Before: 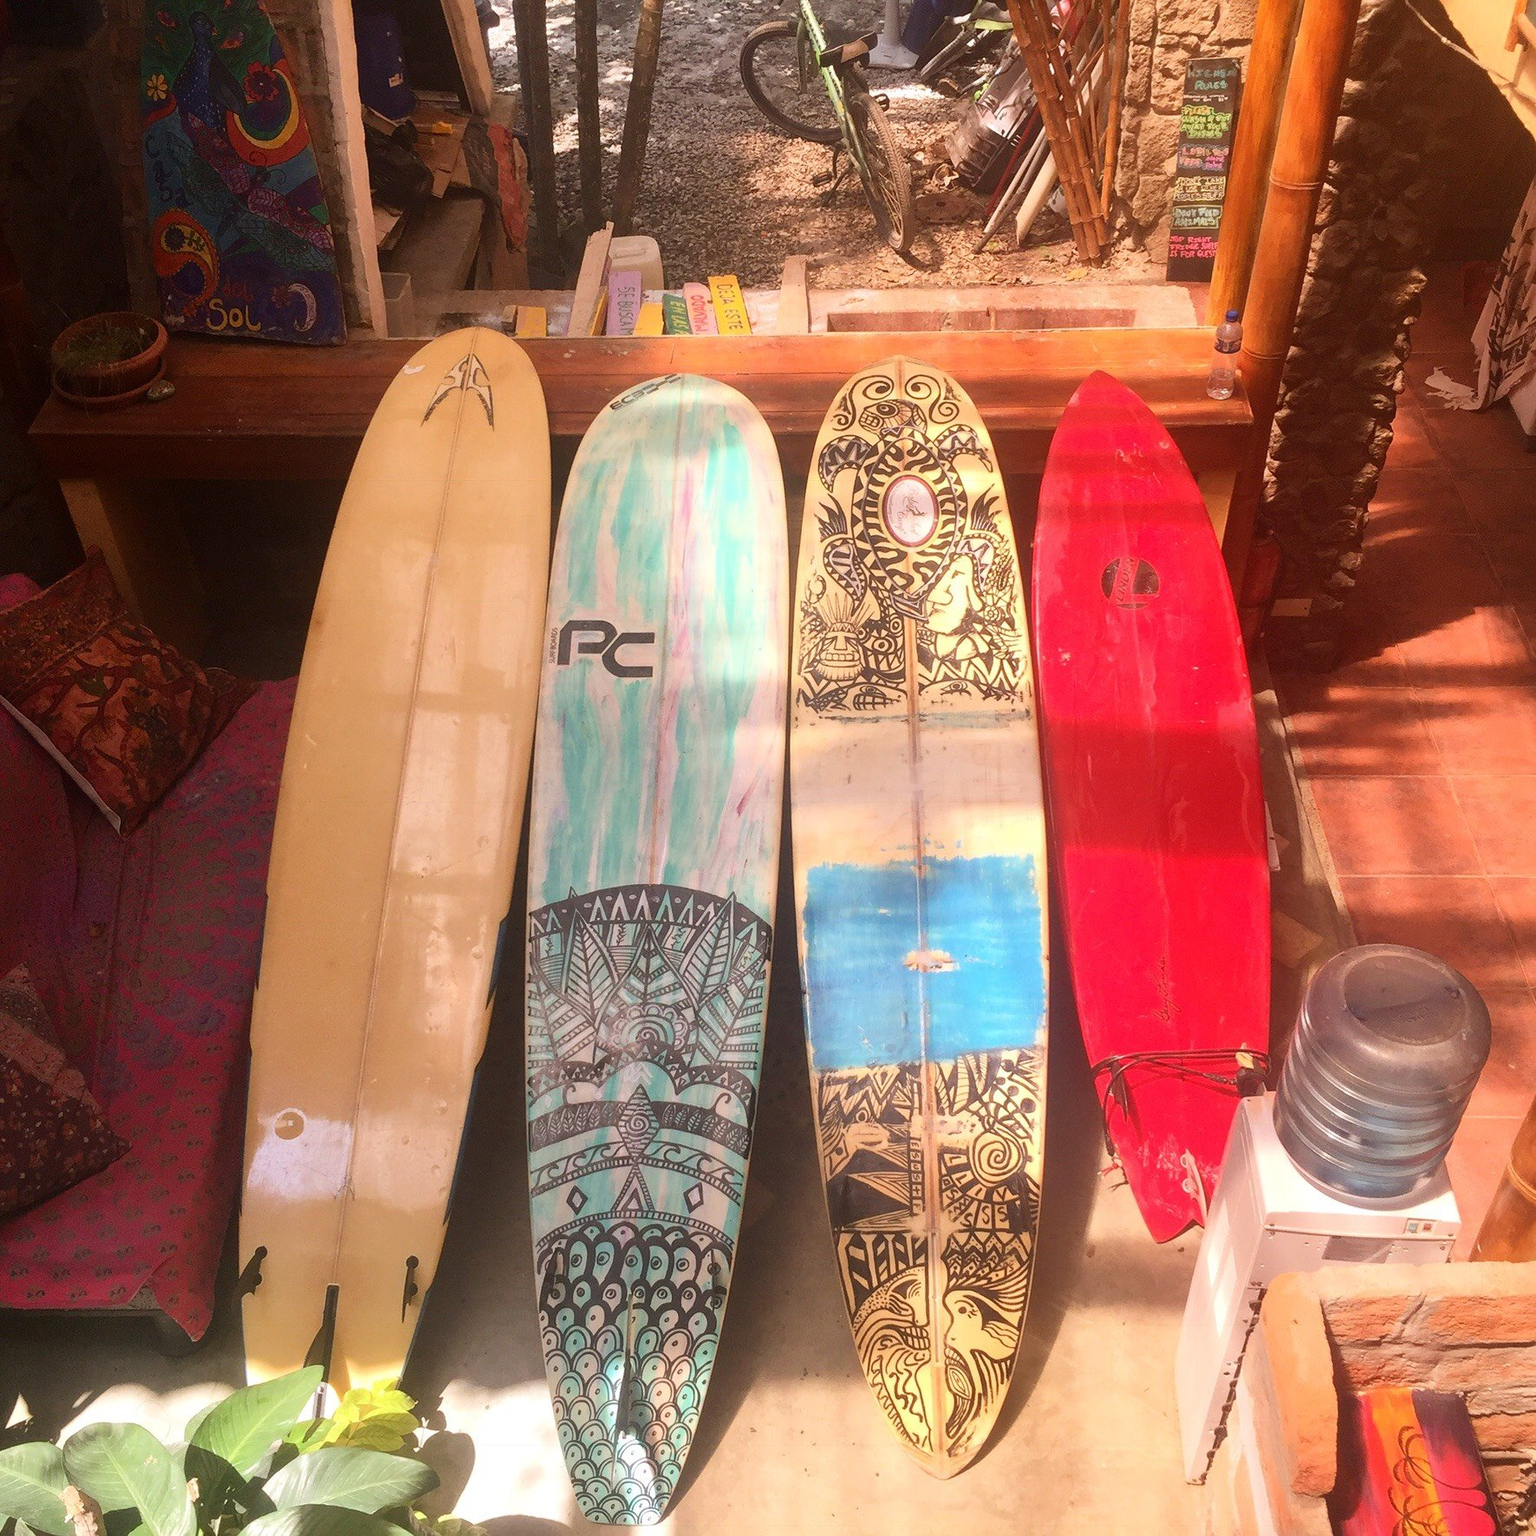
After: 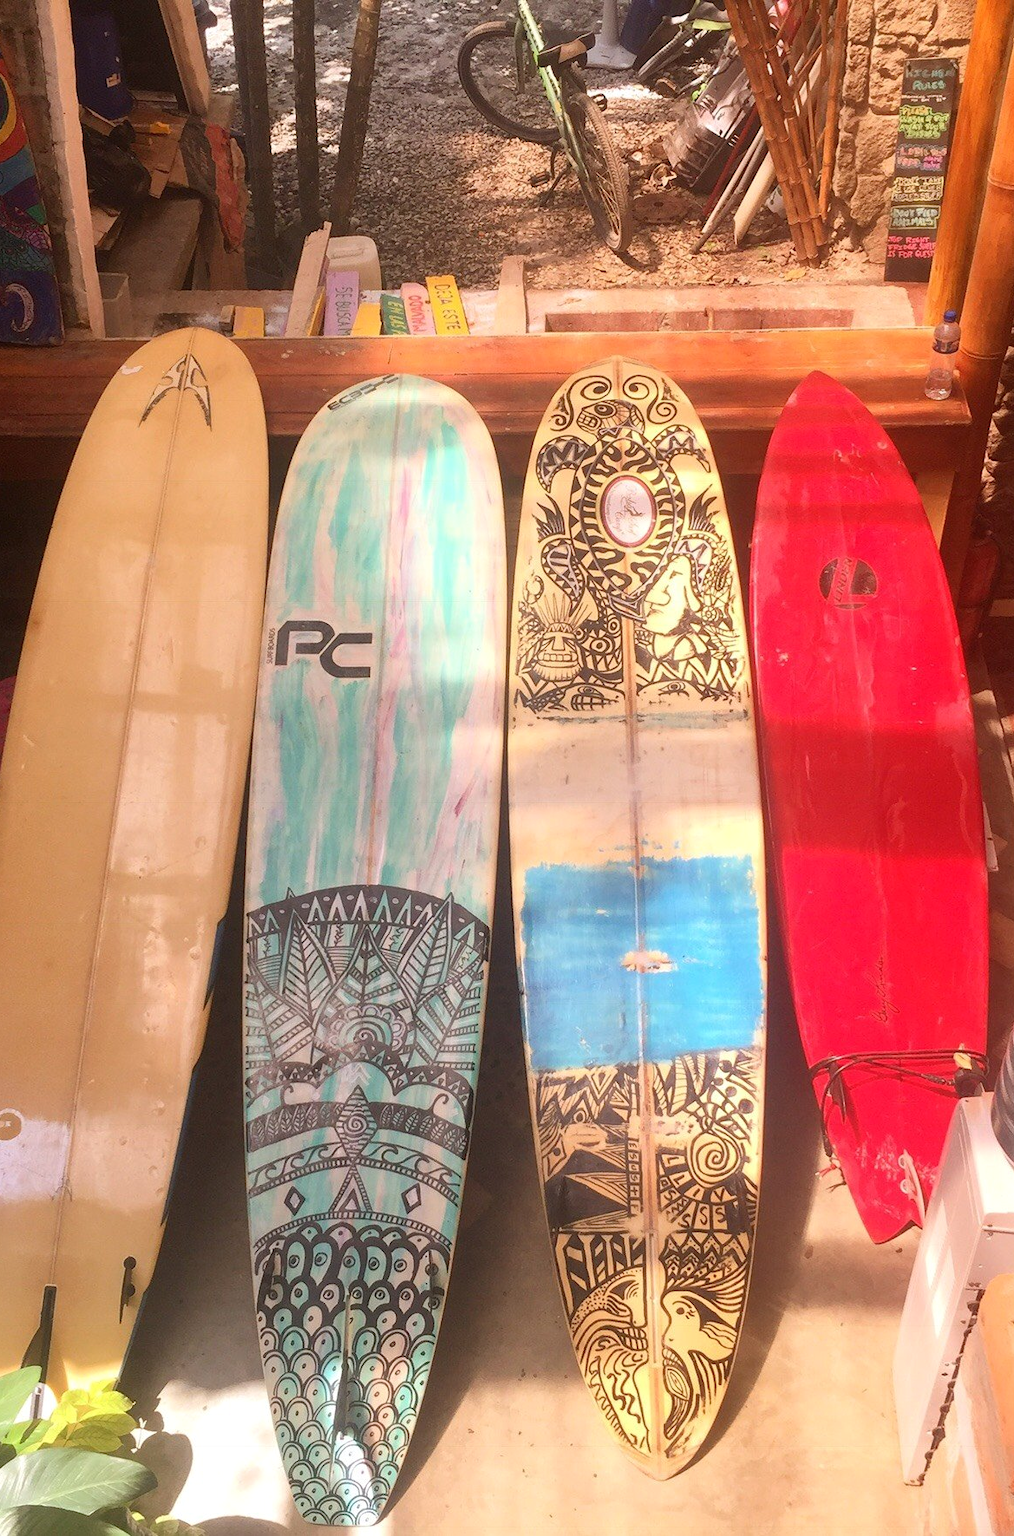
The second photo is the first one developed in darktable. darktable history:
crop and rotate: left 18.442%, right 15.508%
exposure: exposure 0.02 EV, compensate highlight preservation false
